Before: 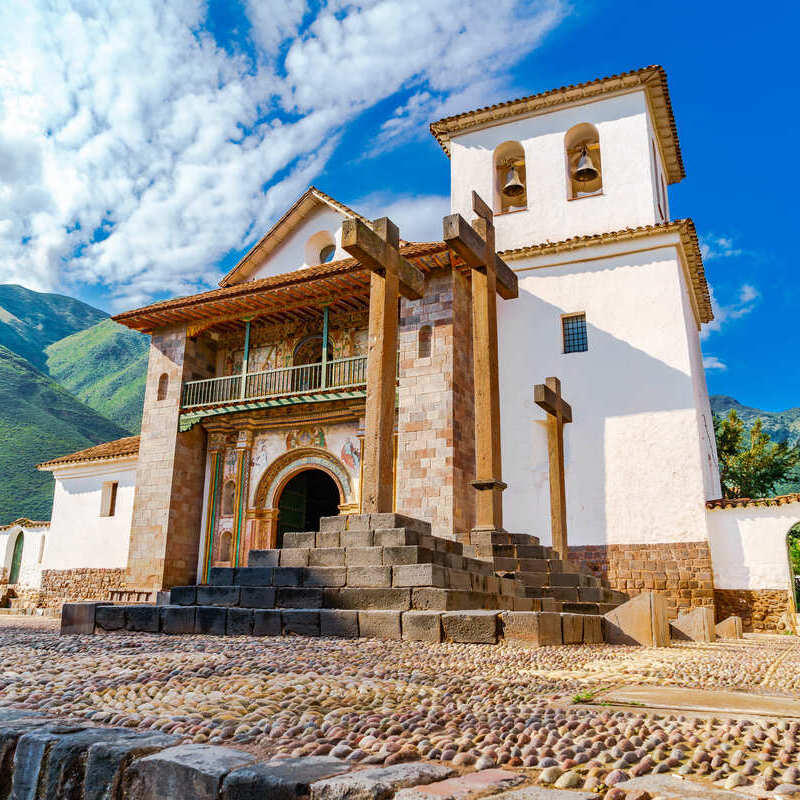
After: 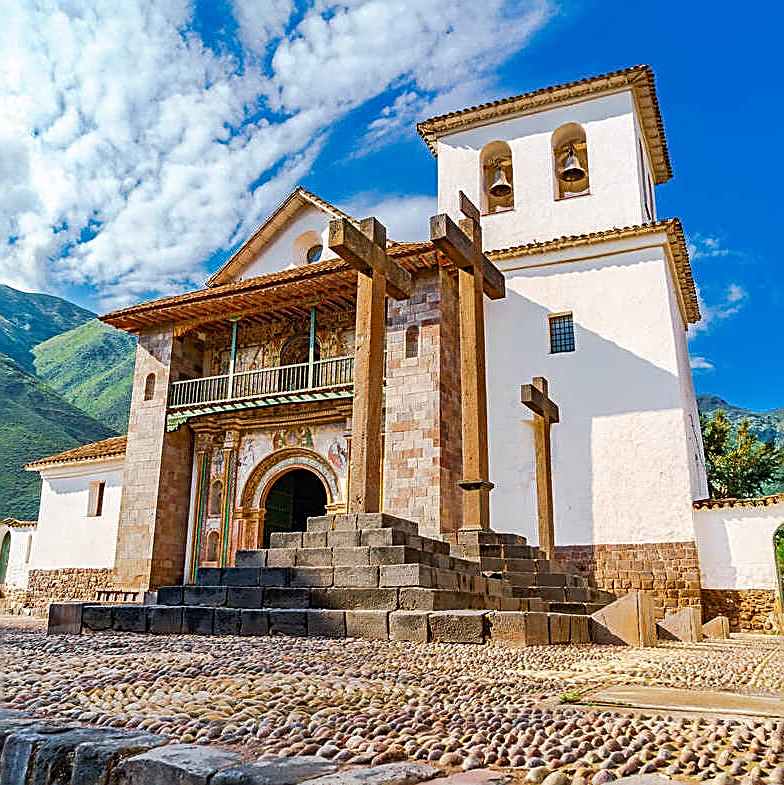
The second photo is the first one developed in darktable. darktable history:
sharpen: amount 0.983
crop: left 1.656%, right 0.279%, bottom 1.85%
